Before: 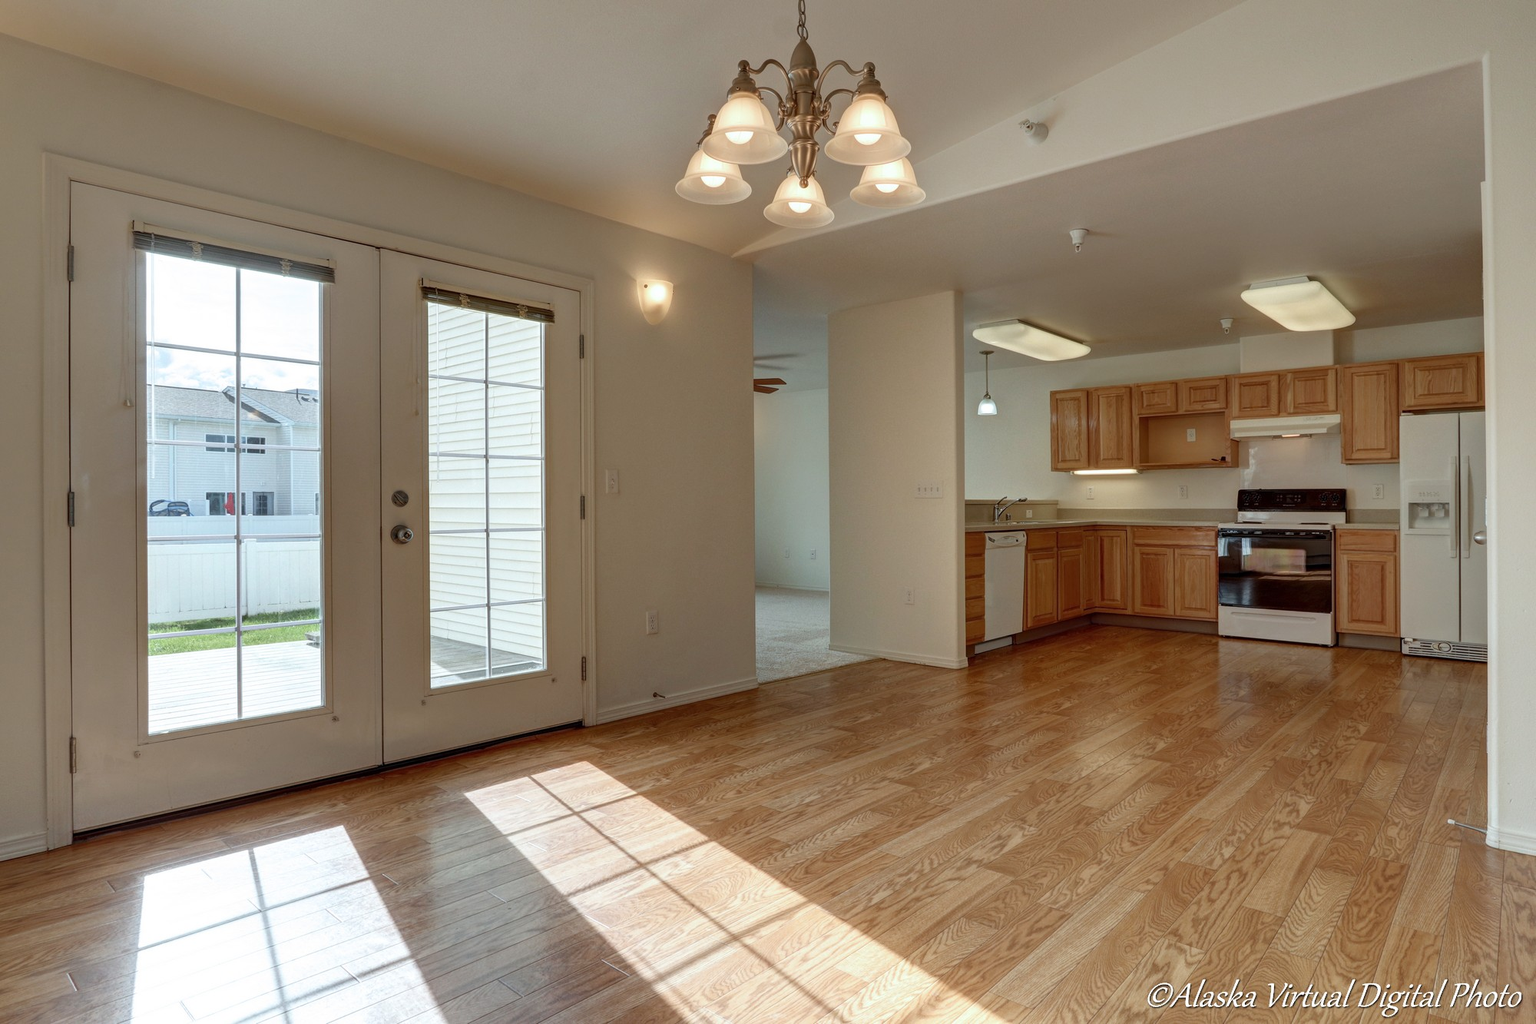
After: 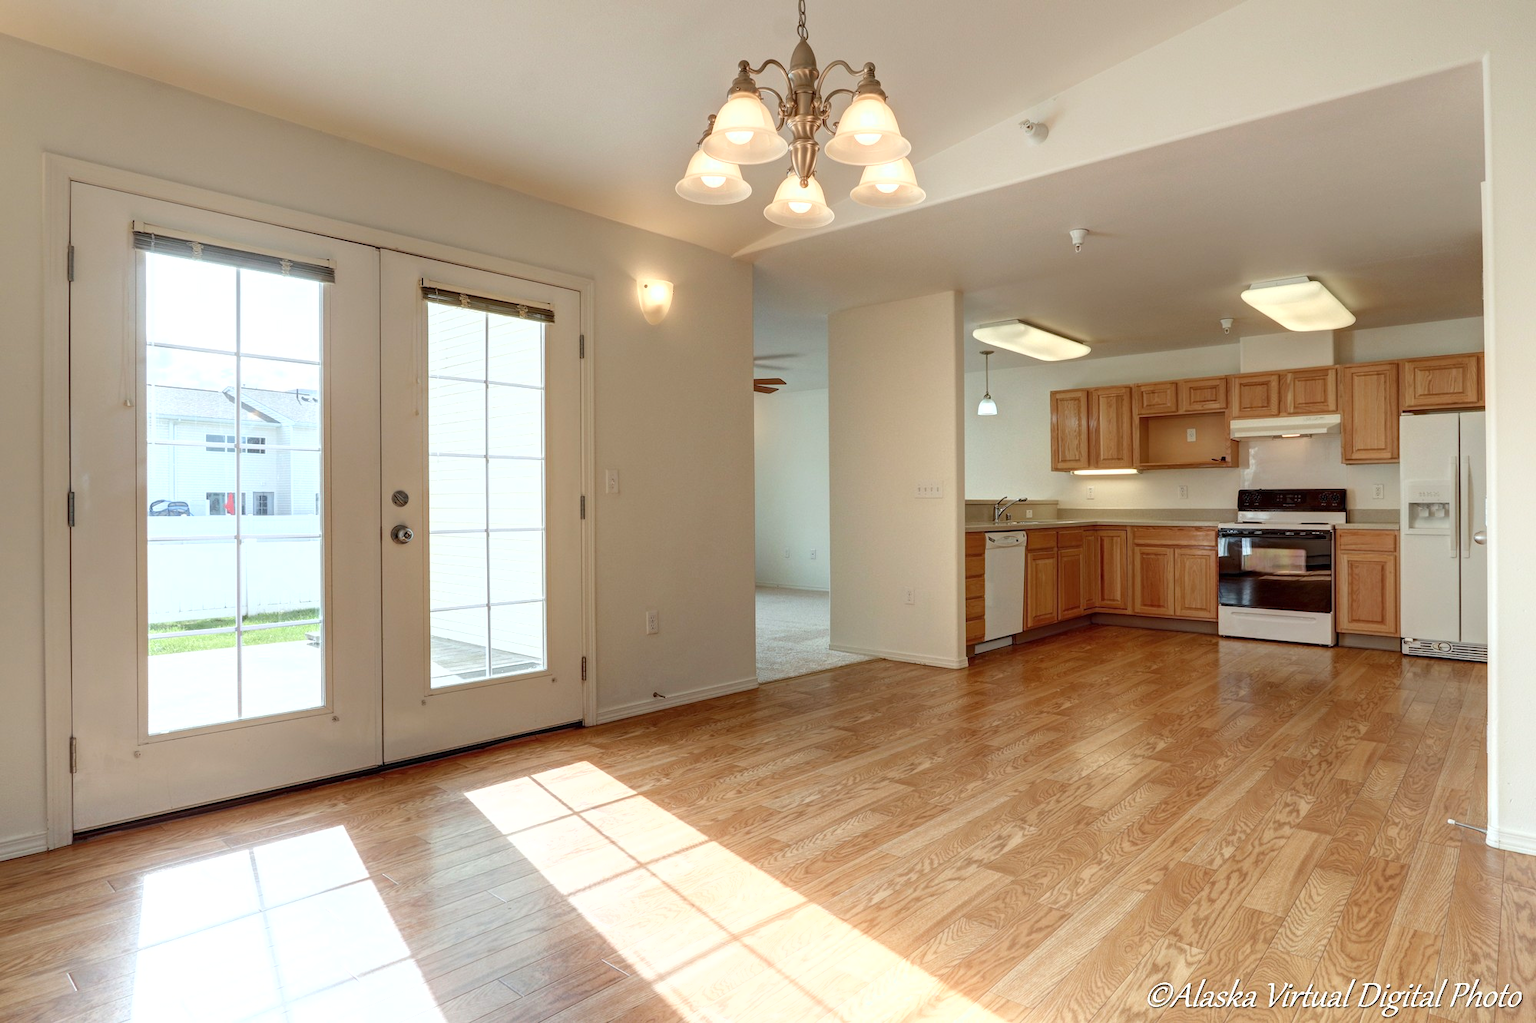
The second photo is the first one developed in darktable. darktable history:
exposure: exposure 0.563 EV, compensate exposure bias true, compensate highlight preservation false
shadows and highlights: shadows -22.88, highlights 47.41, highlights color adjustment 73.86%, soften with gaussian
